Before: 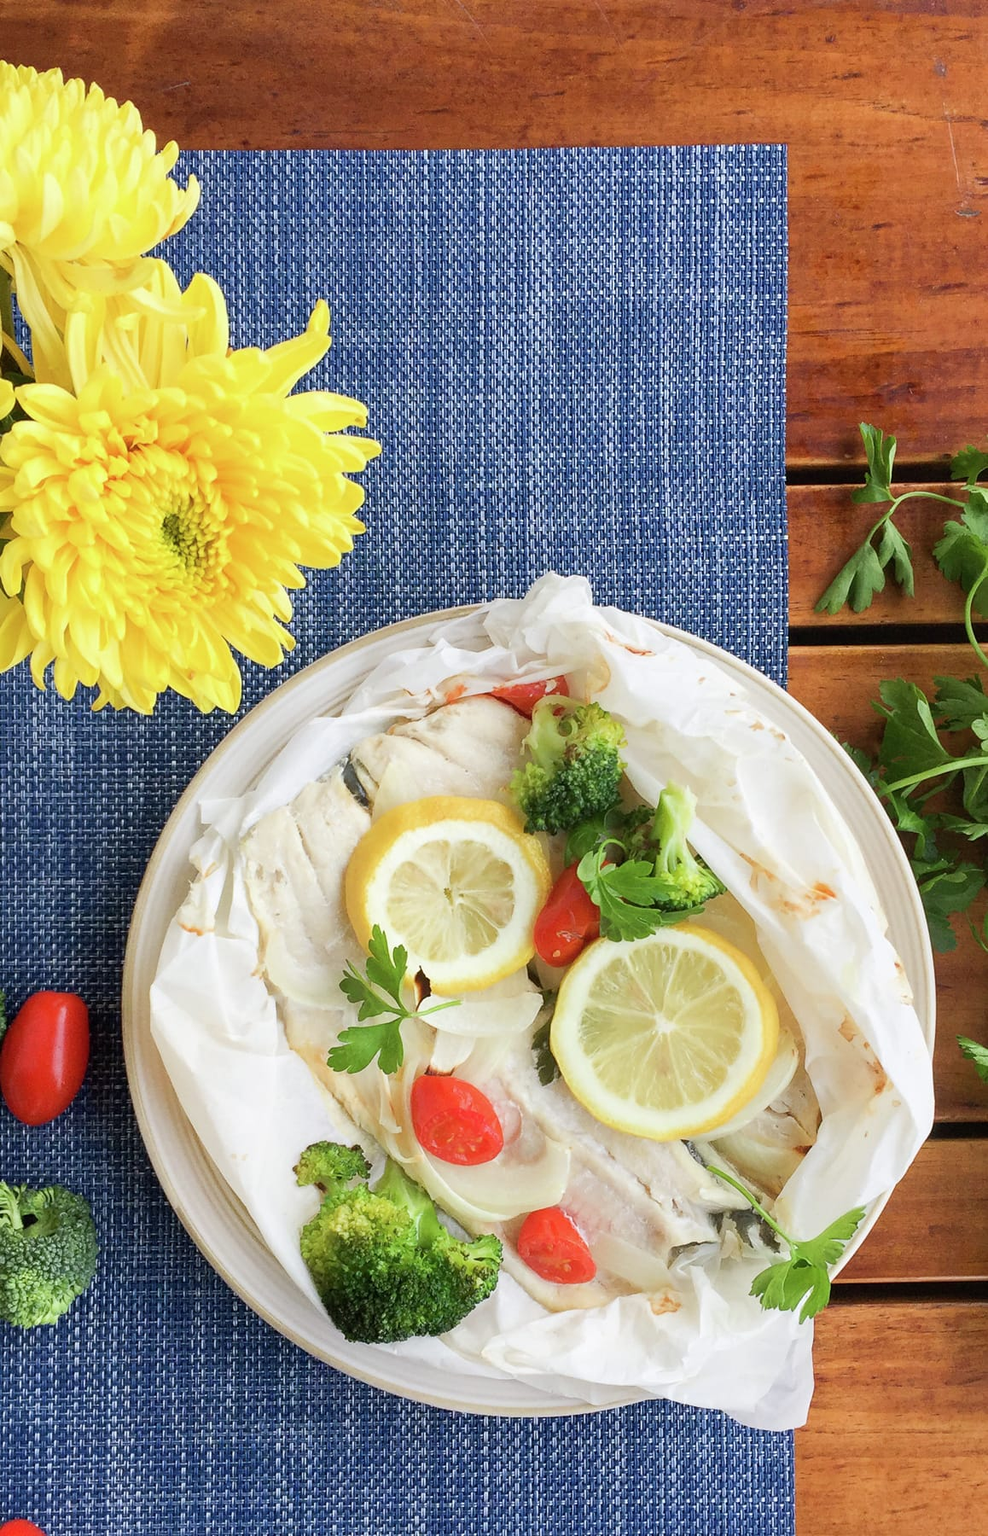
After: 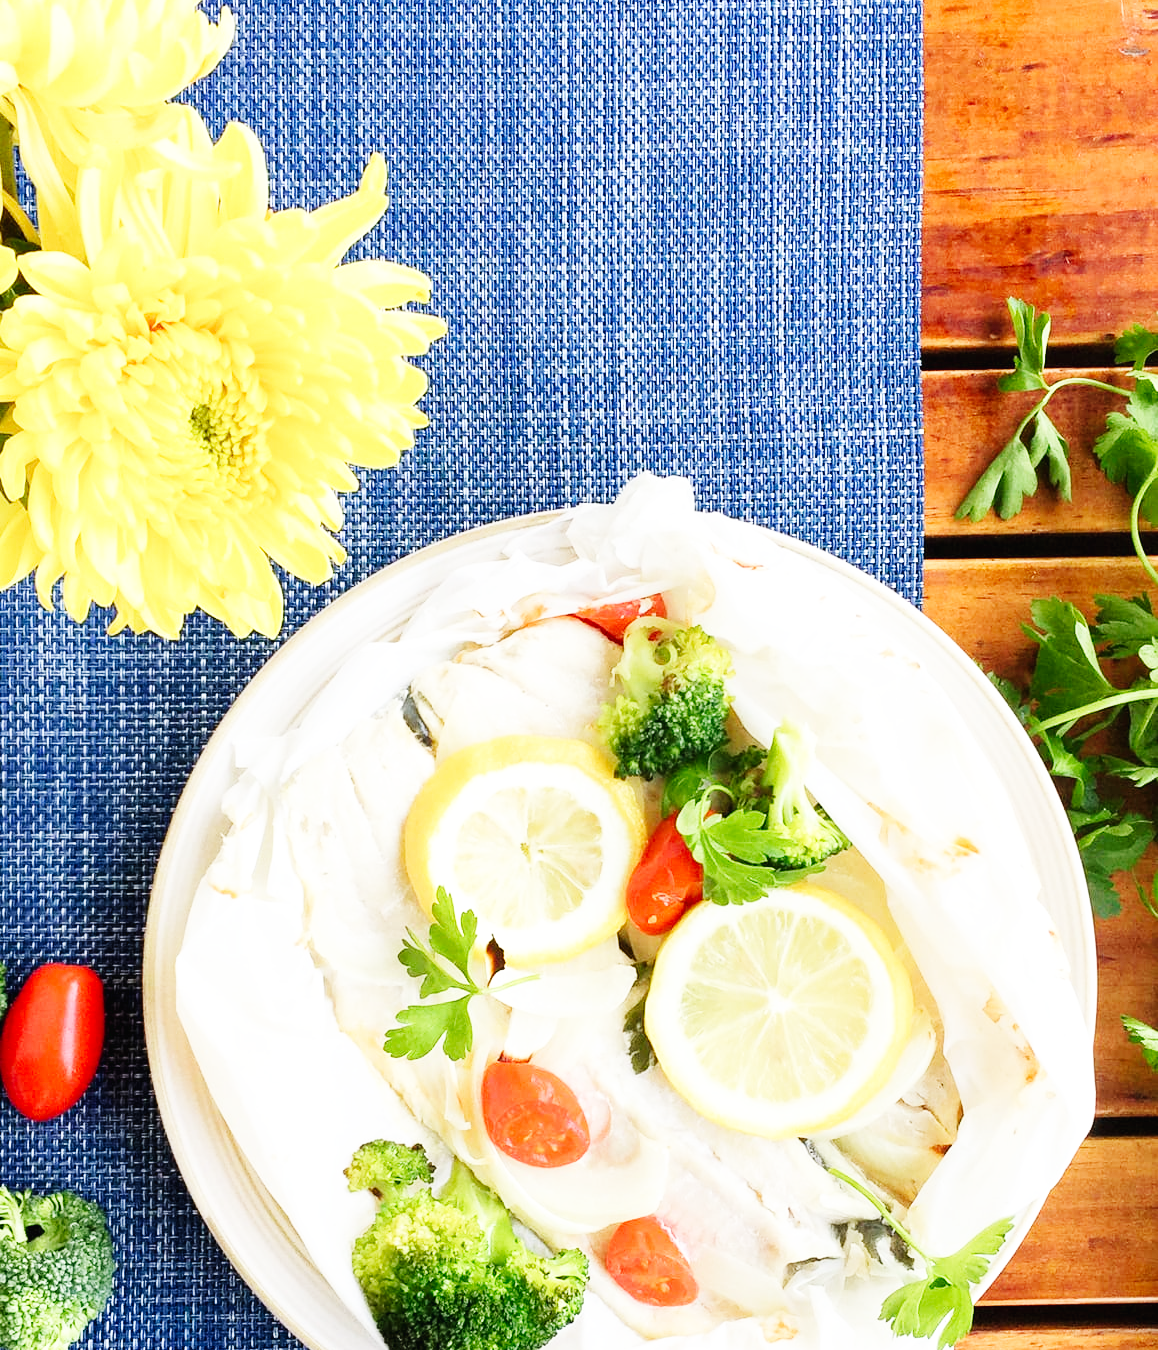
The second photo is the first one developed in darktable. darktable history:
base curve: curves: ch0 [(0, 0.003) (0.001, 0.002) (0.006, 0.004) (0.02, 0.022) (0.048, 0.086) (0.094, 0.234) (0.162, 0.431) (0.258, 0.629) (0.385, 0.8) (0.548, 0.918) (0.751, 0.988) (1, 1)], preserve colors none
crop: top 11.038%, bottom 13.962%
